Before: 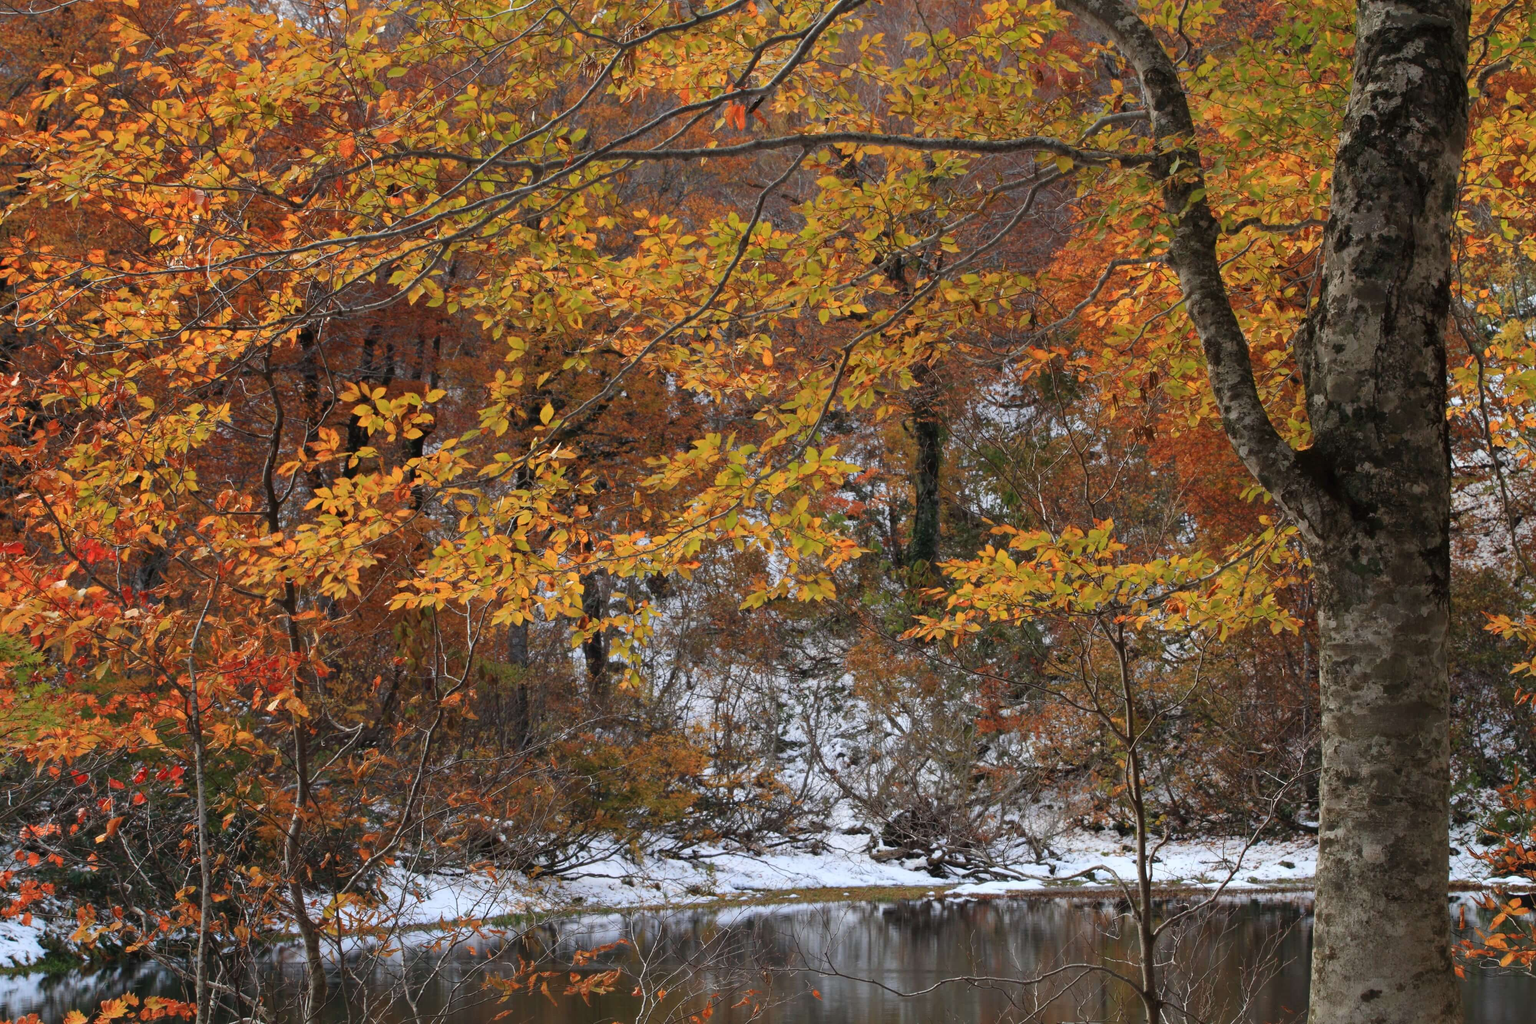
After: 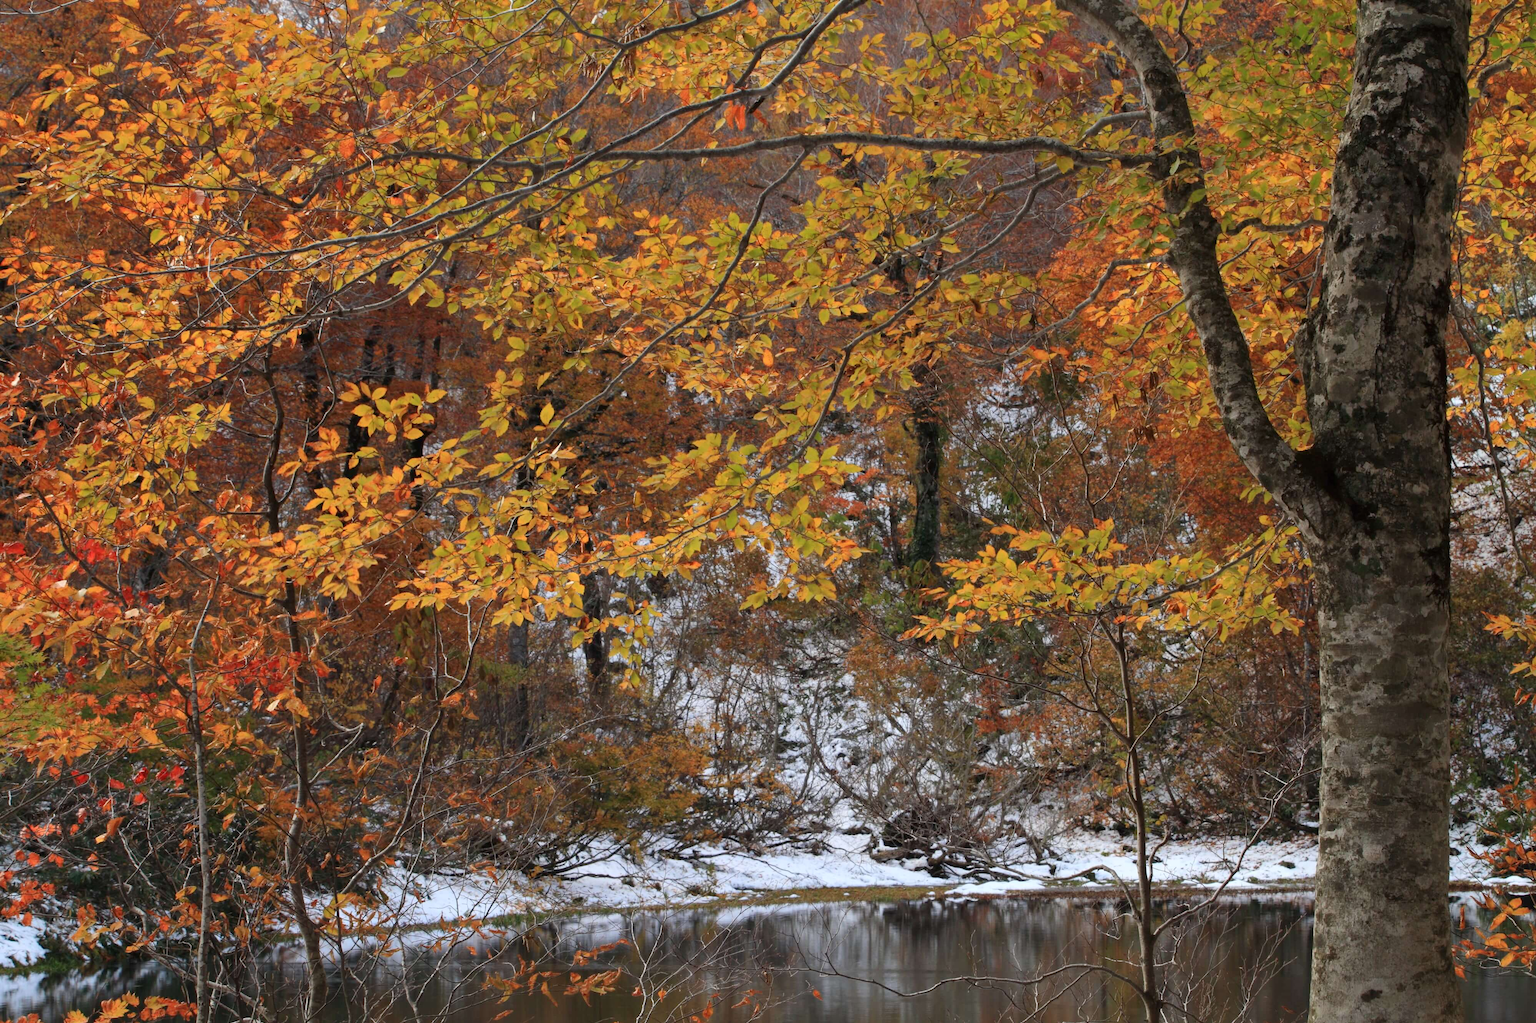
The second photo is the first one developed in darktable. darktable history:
local contrast: mode bilateral grid, contrast 99, coarseness 100, detail 108%, midtone range 0.2
